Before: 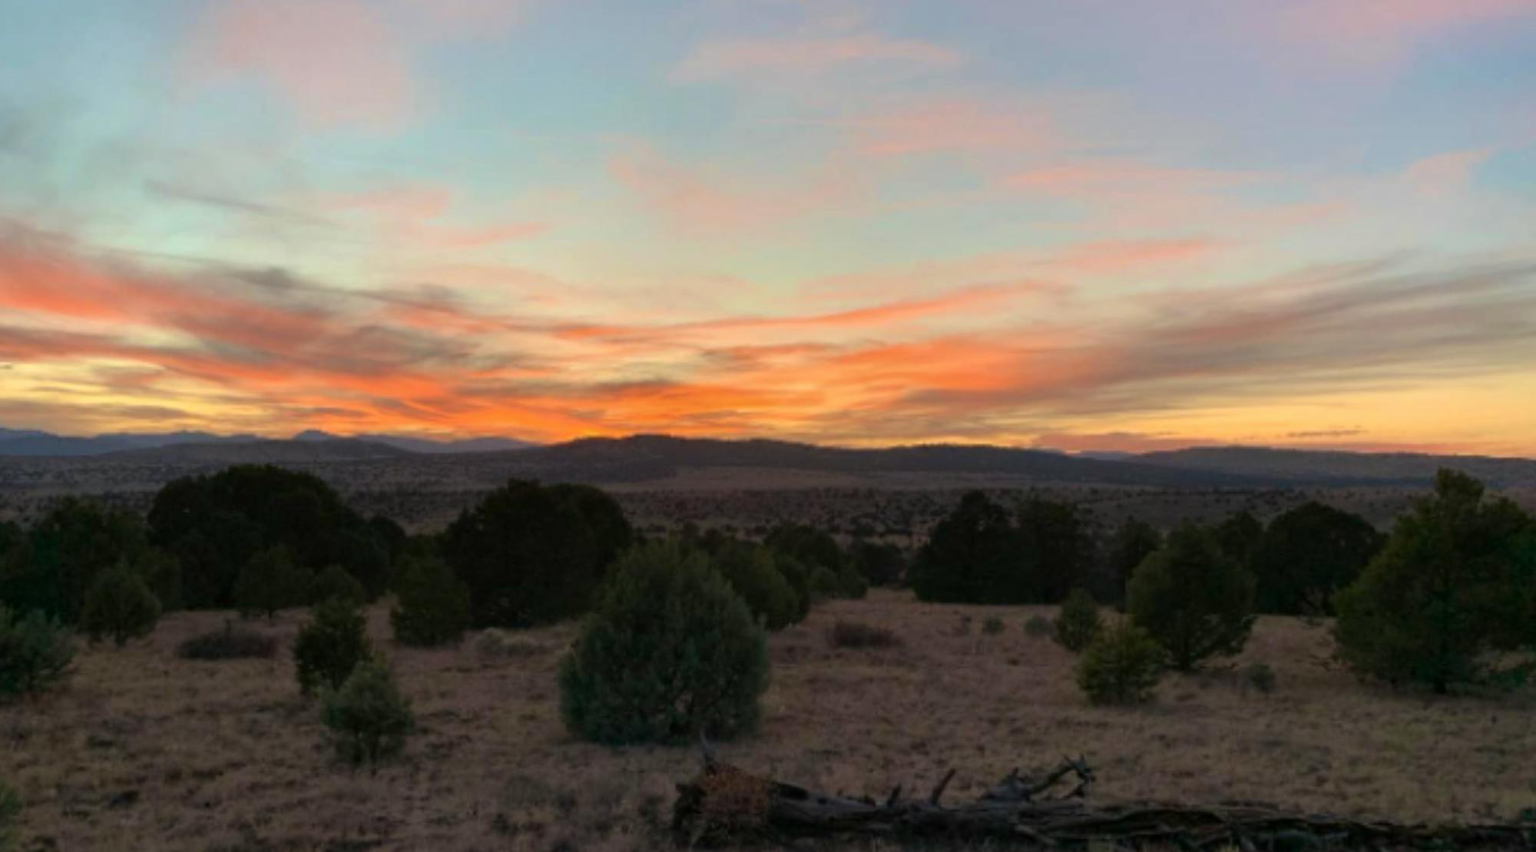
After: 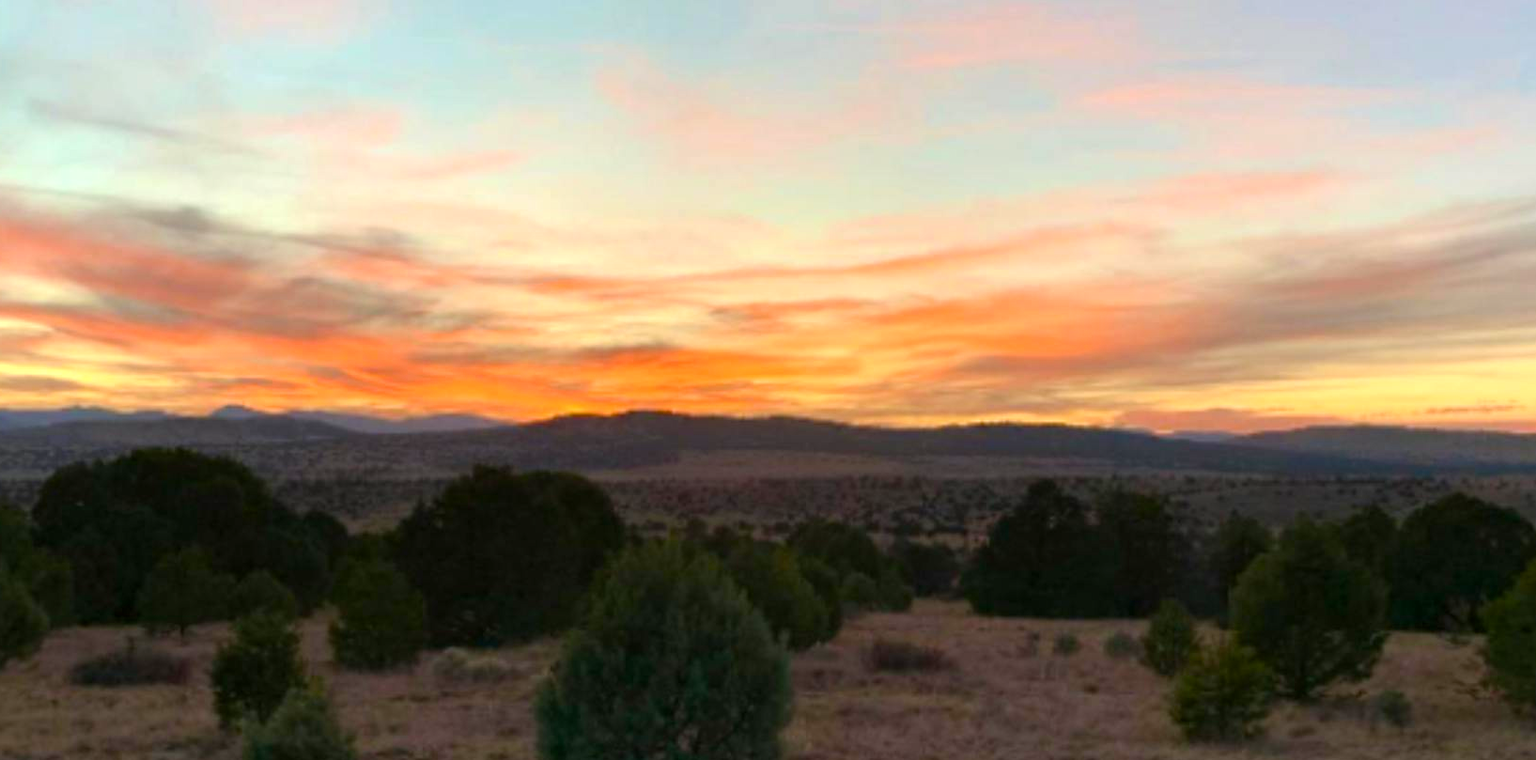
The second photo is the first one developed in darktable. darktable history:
exposure: exposure 0.504 EV, compensate highlight preservation false
color balance rgb: shadows lift › luminance -9.252%, perceptual saturation grading › global saturation 27.579%, perceptual saturation grading › highlights -25.562%, perceptual saturation grading › shadows 25.177%
crop: left 7.915%, top 11.657%, right 10.319%, bottom 15.454%
